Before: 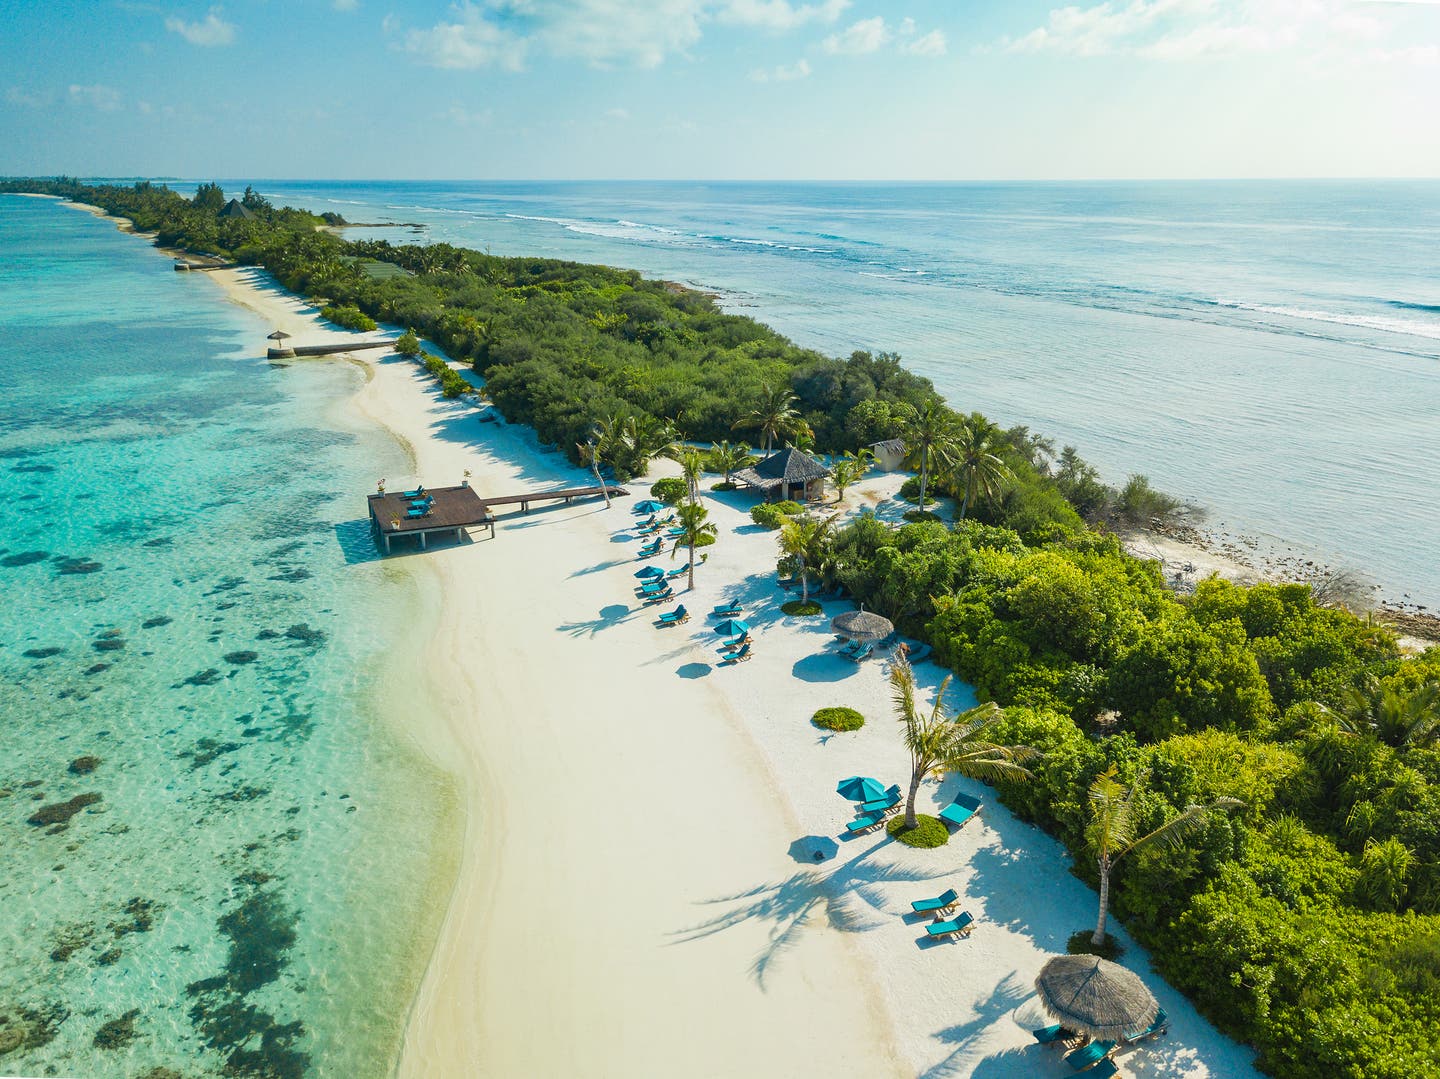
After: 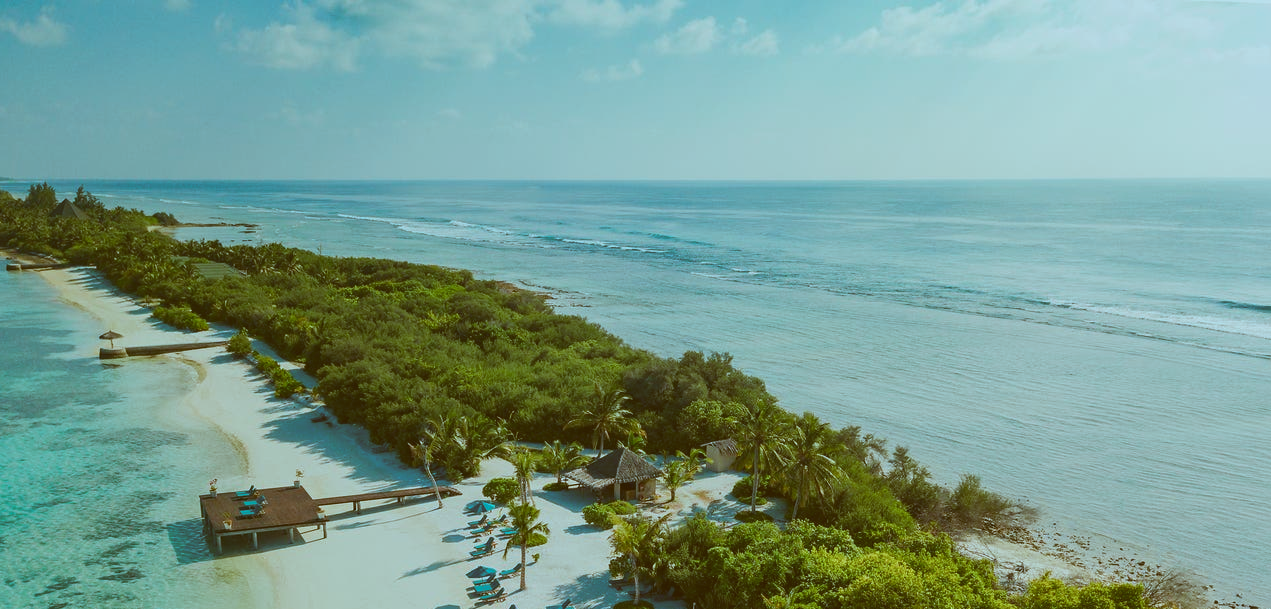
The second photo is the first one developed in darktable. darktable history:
color correction: highlights a* -13.84, highlights b* -16.13, shadows a* 10.27, shadows b* 29.88
crop and rotate: left 11.725%, bottom 43.494%
exposure: black level correction -0.015, exposure -0.531 EV, compensate highlight preservation false
